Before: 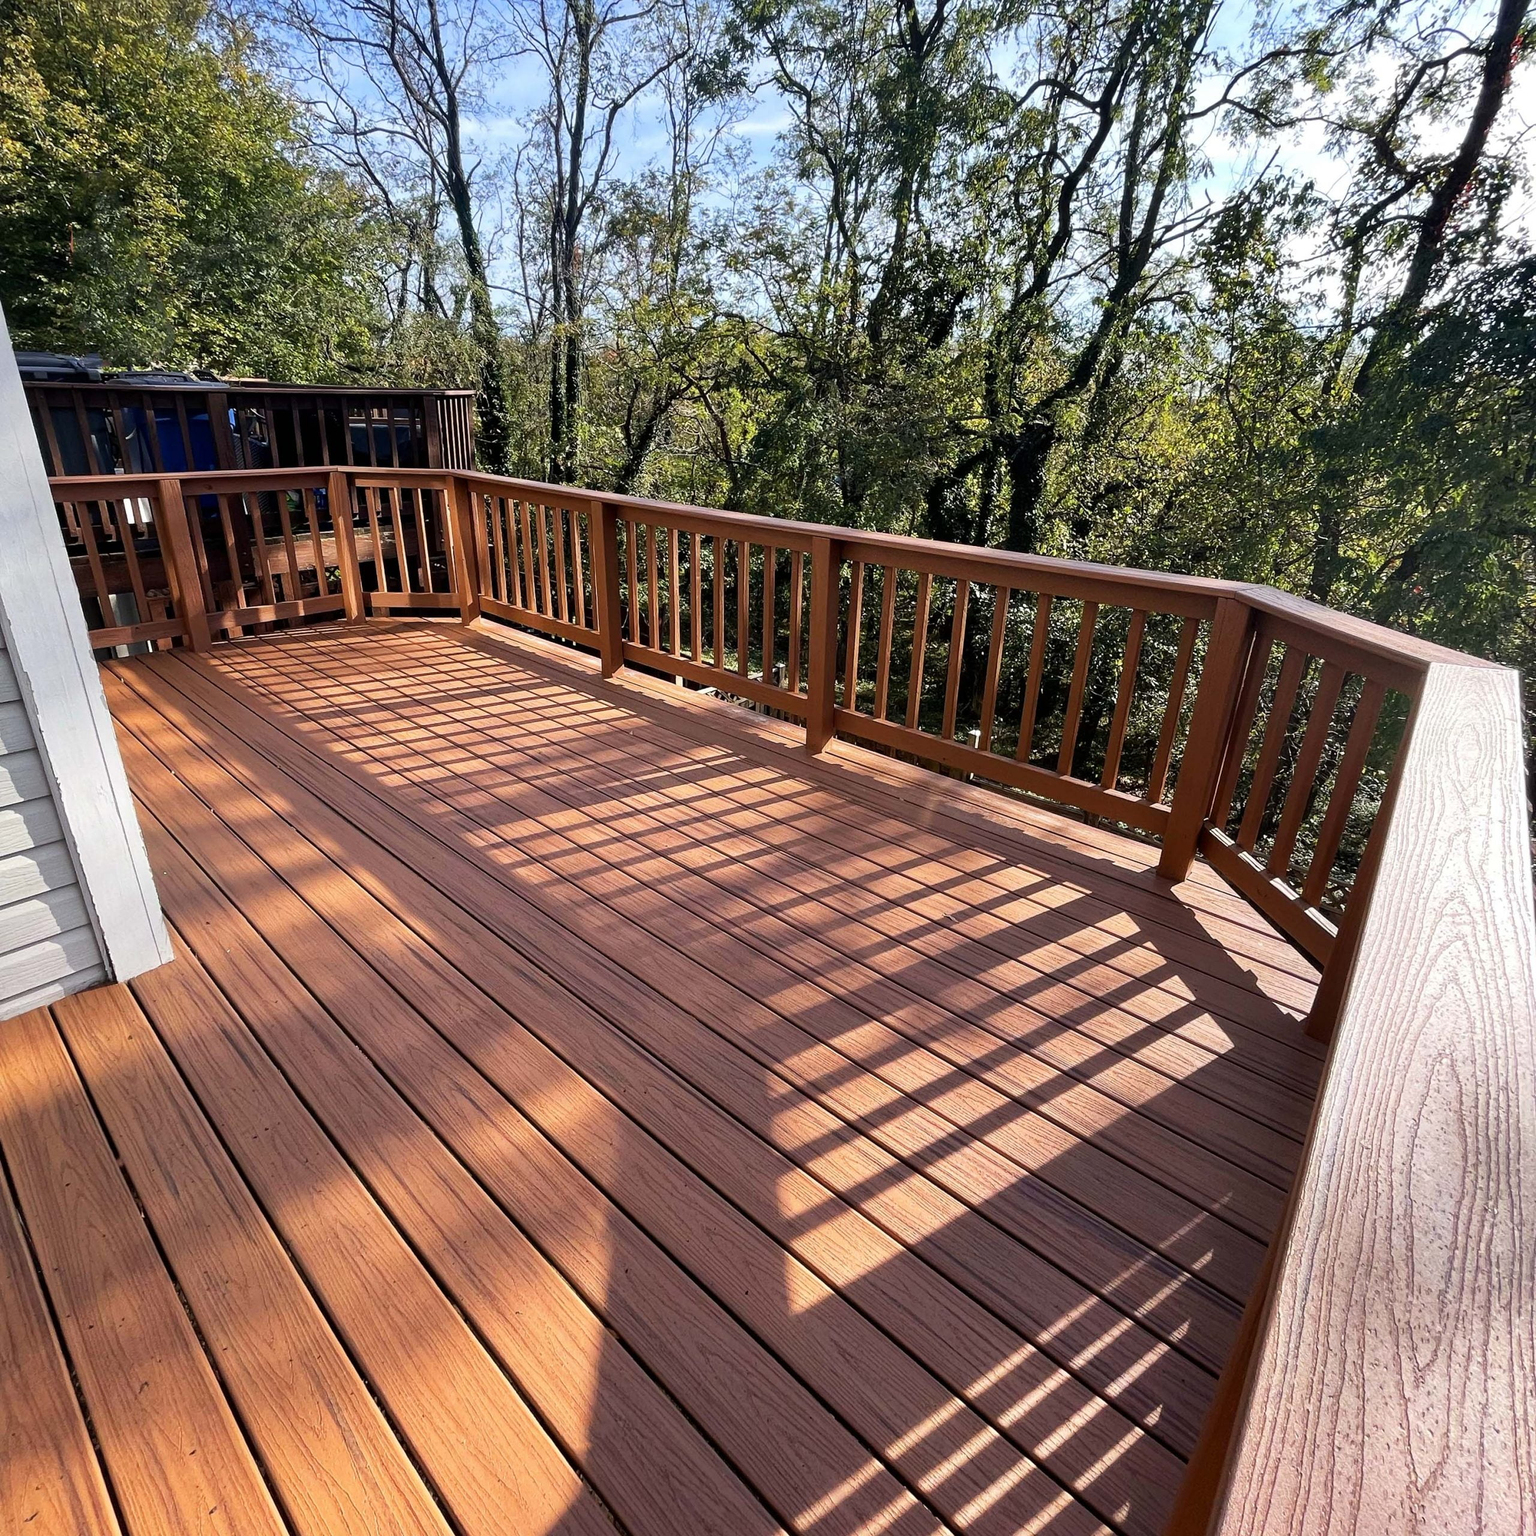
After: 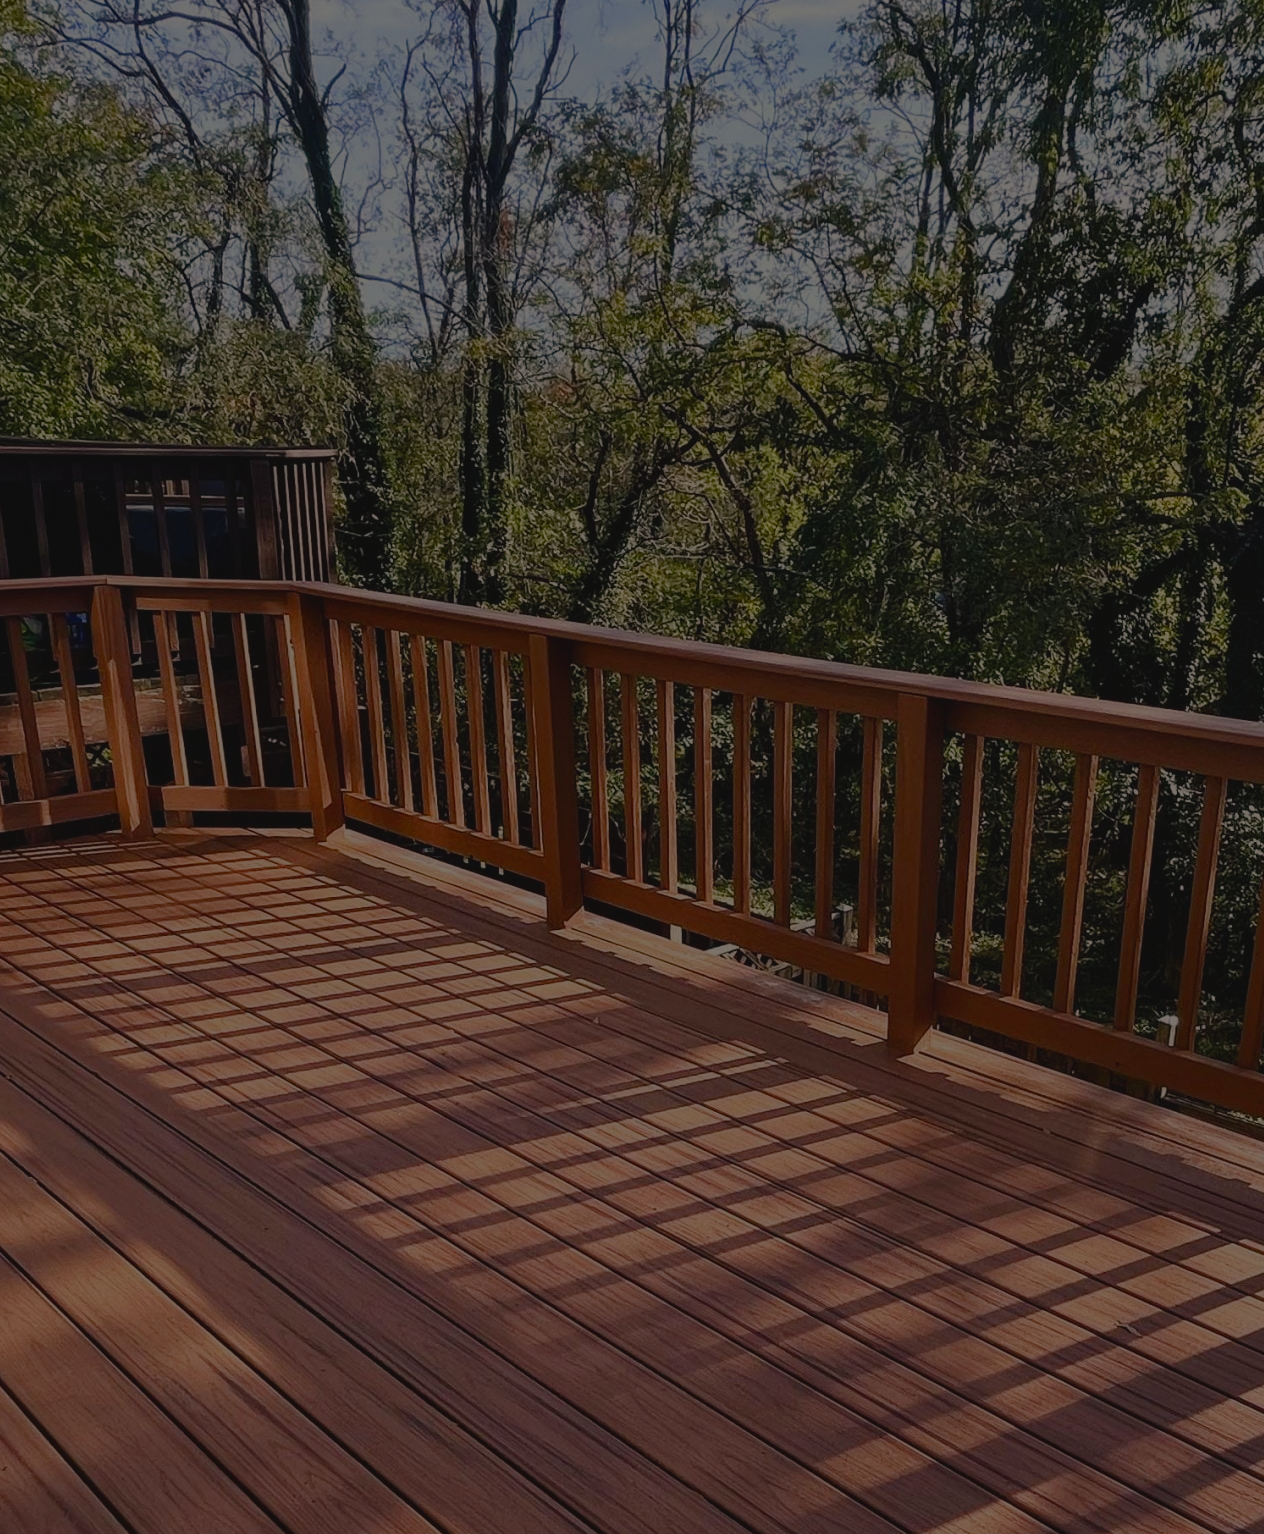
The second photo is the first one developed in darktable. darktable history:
exposure: black level correction -0.015, exposure -0.192 EV, compensate highlight preservation false
crop: left 17.836%, top 7.863%, right 32.757%, bottom 32.21%
color balance rgb: highlights gain › chroma 3.184%, highlights gain › hue 56.54°, perceptual saturation grading › global saturation 20%, perceptual saturation grading › highlights -25.886%, perceptual saturation grading › shadows 24.286%, perceptual brilliance grading › global brilliance -48.368%, global vibrance 20%
